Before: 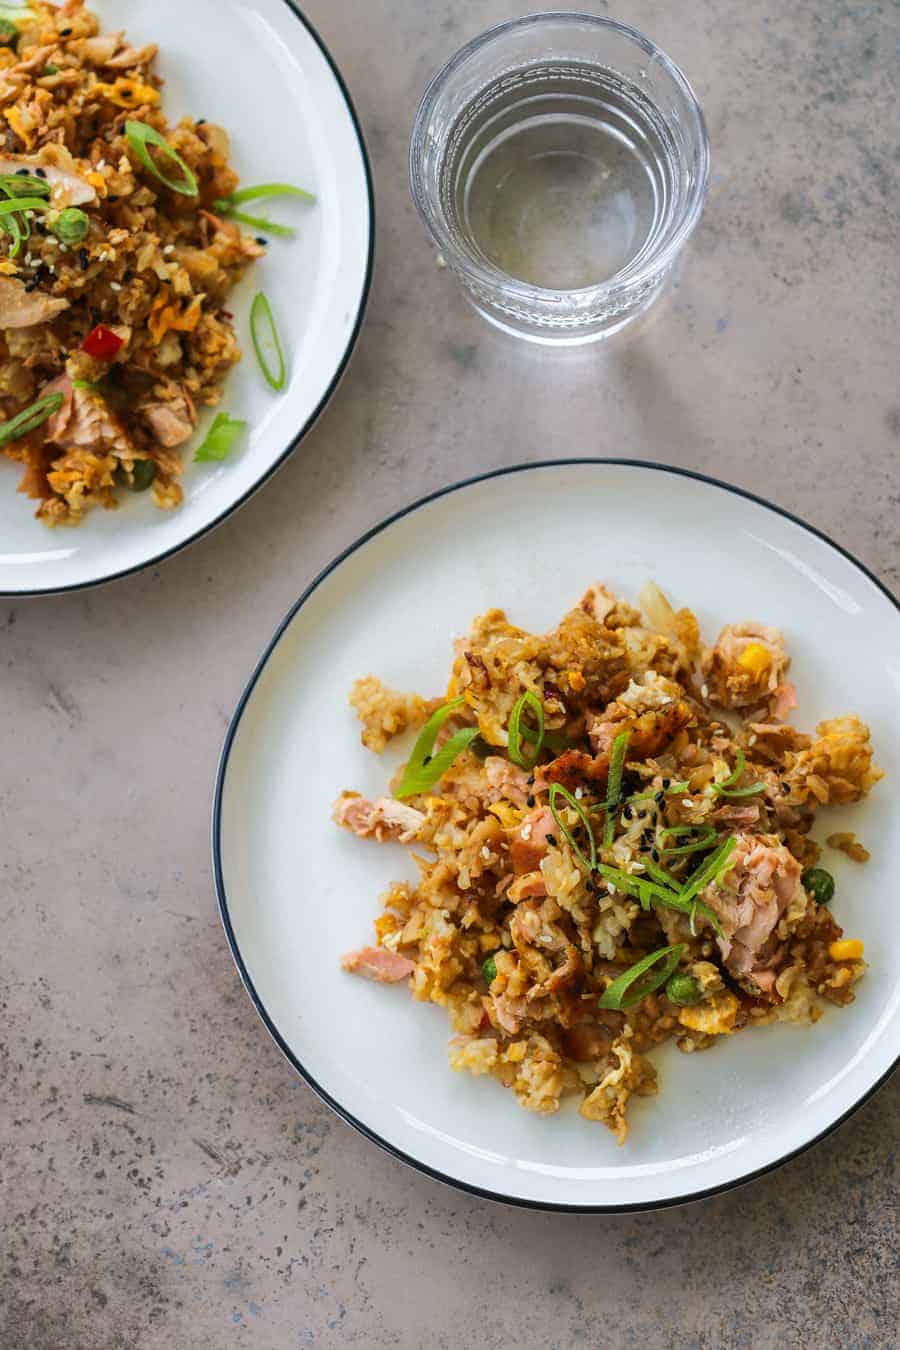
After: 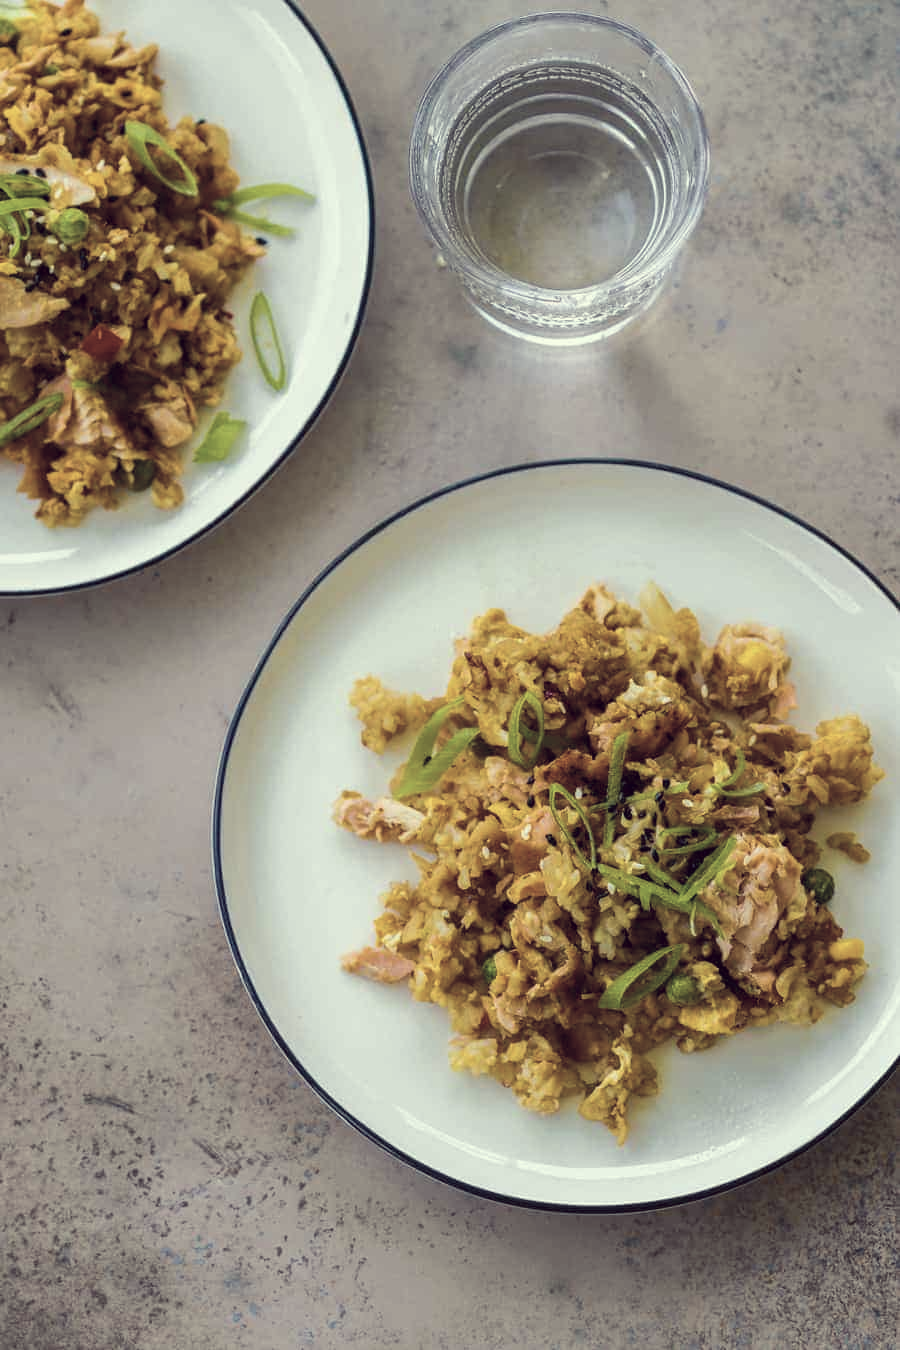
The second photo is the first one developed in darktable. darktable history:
color balance rgb: power › chroma 0.523%, power › hue 215.43°, highlights gain › chroma 2.309%, highlights gain › hue 36.26°, perceptual saturation grading › global saturation 30.578%, global vibrance 50.428%
color correction: highlights a* -20.67, highlights b* 20.99, shadows a* 19.28, shadows b* -20.9, saturation 0.432
